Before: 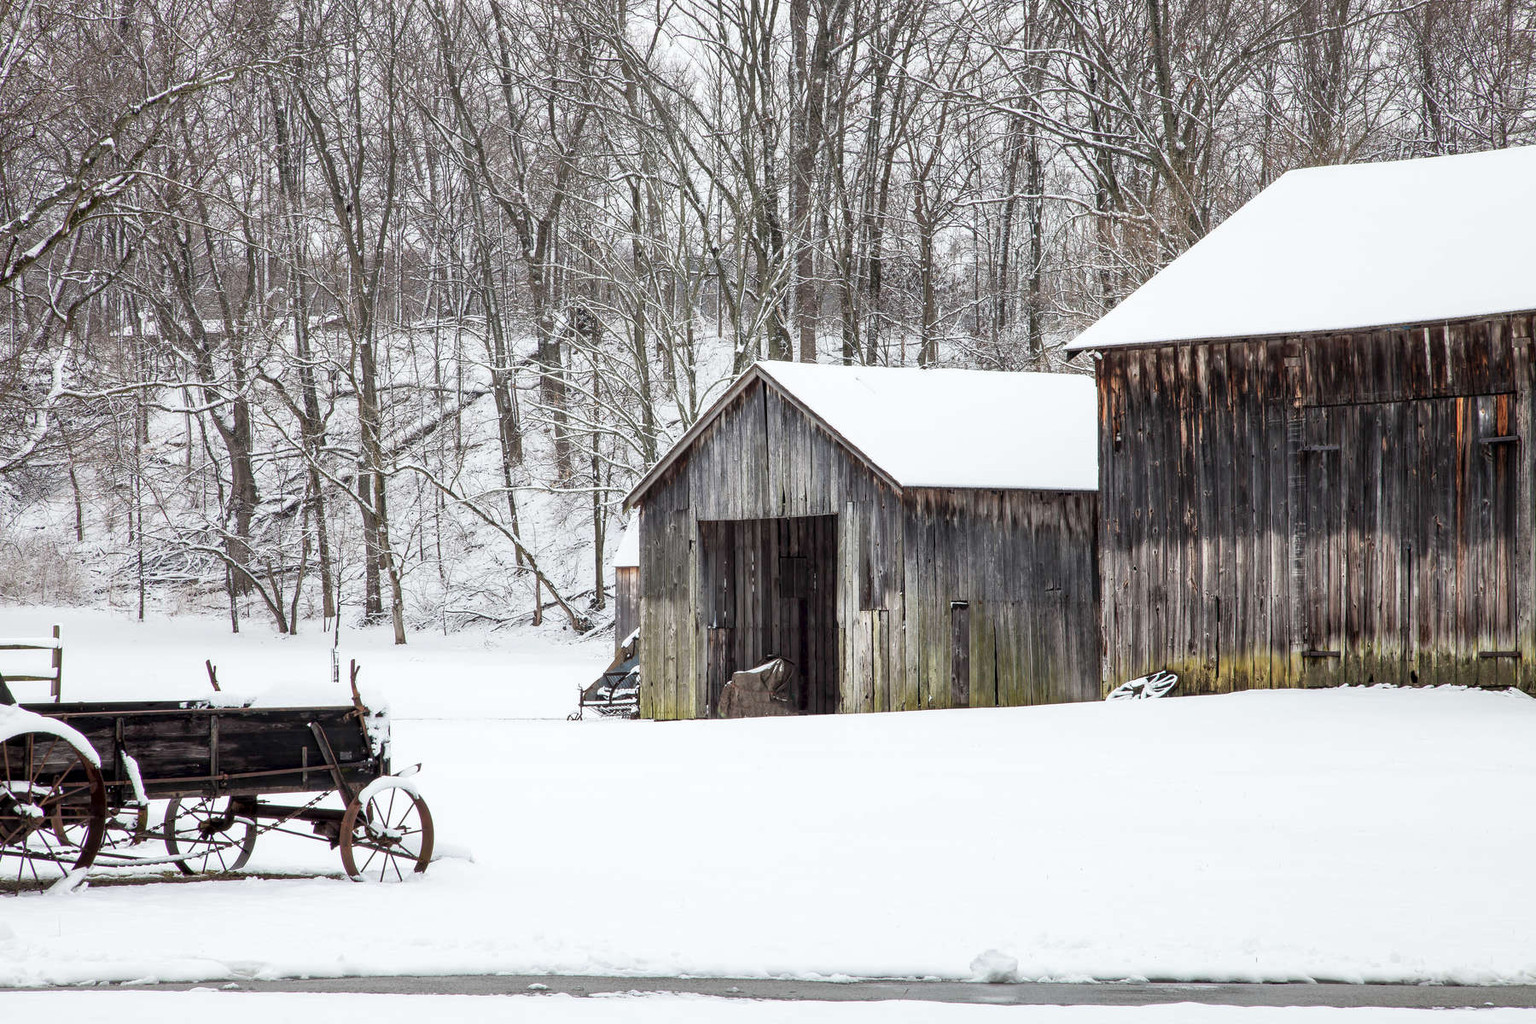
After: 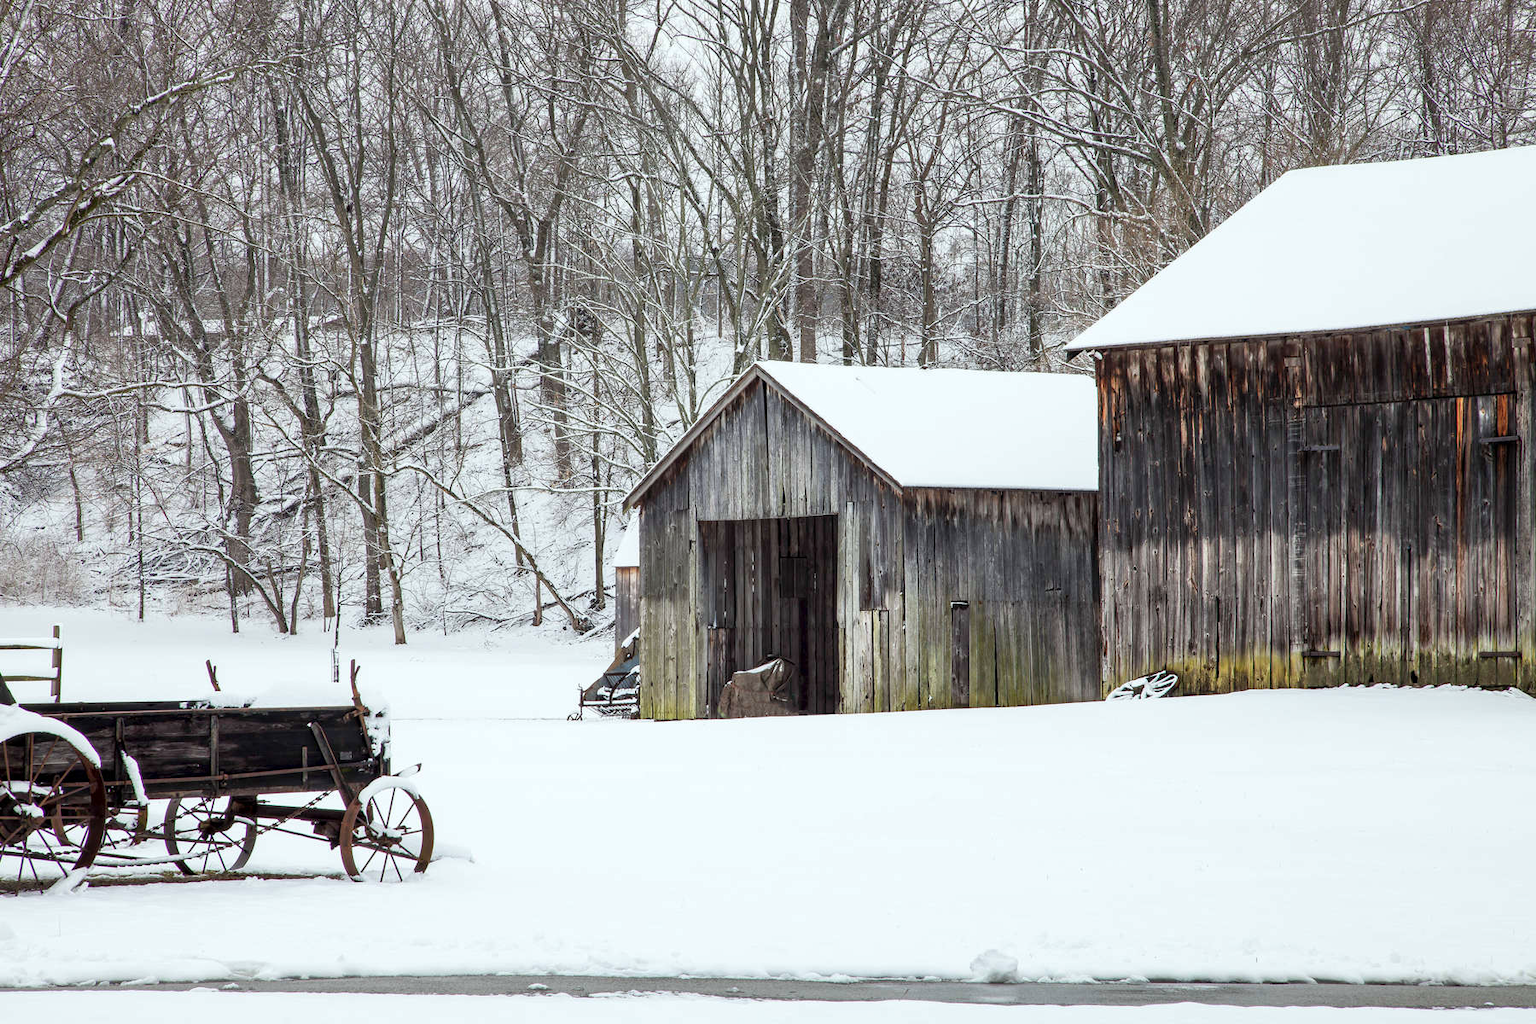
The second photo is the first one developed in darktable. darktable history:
white balance: red 0.978, blue 0.999
contrast brightness saturation: saturation 0.13
